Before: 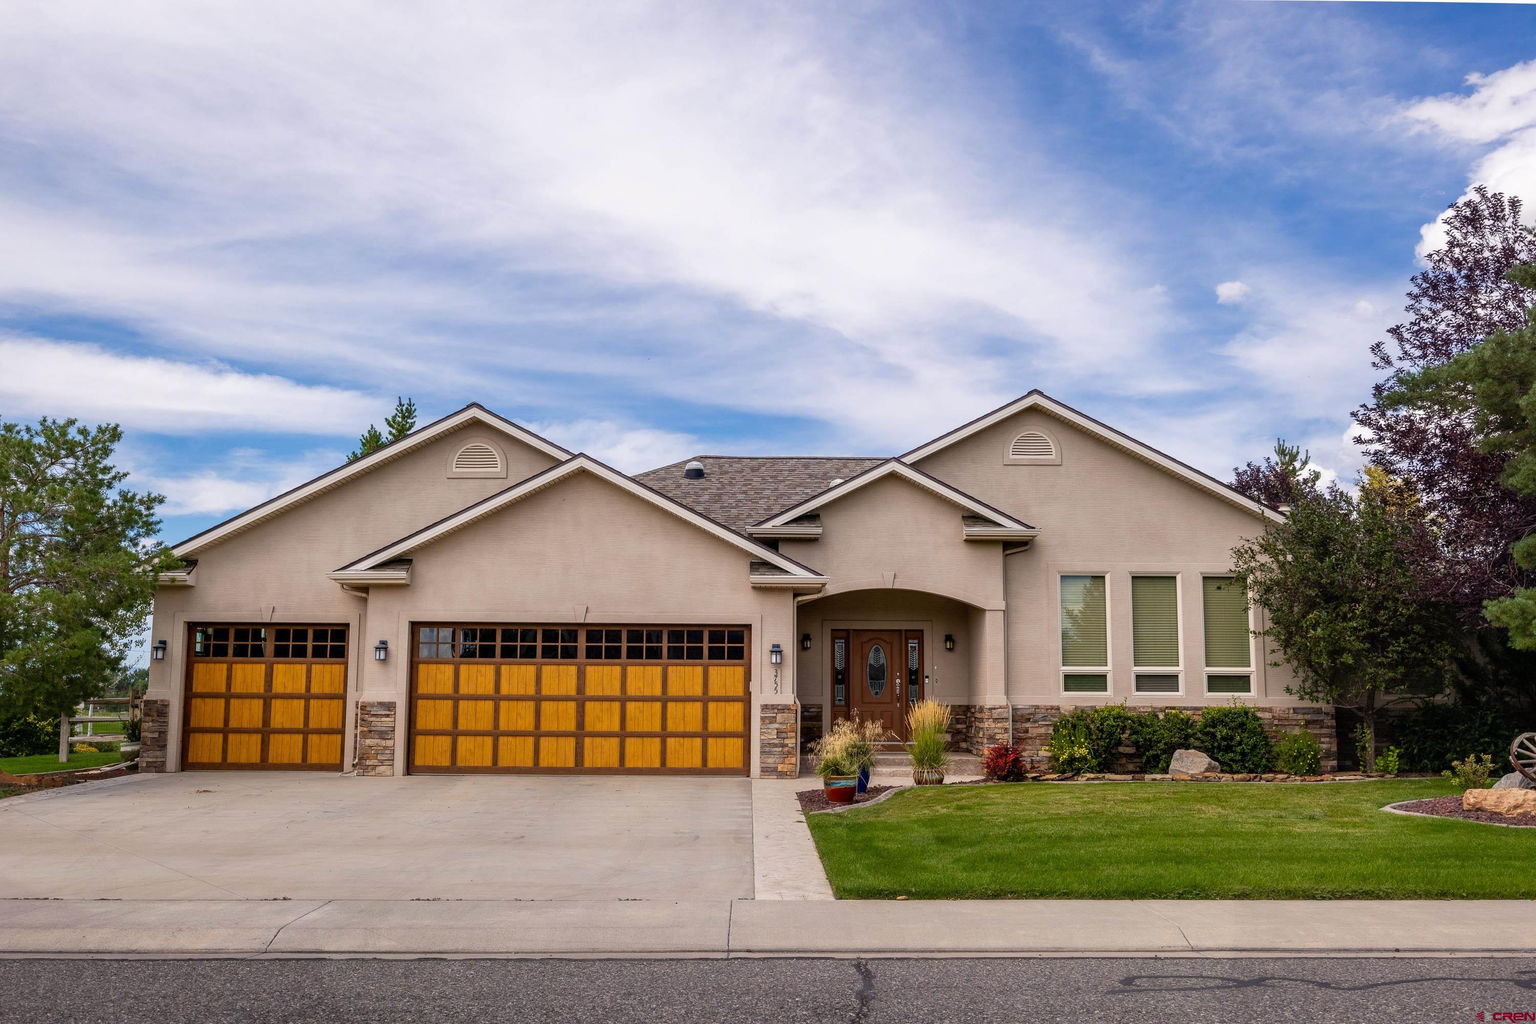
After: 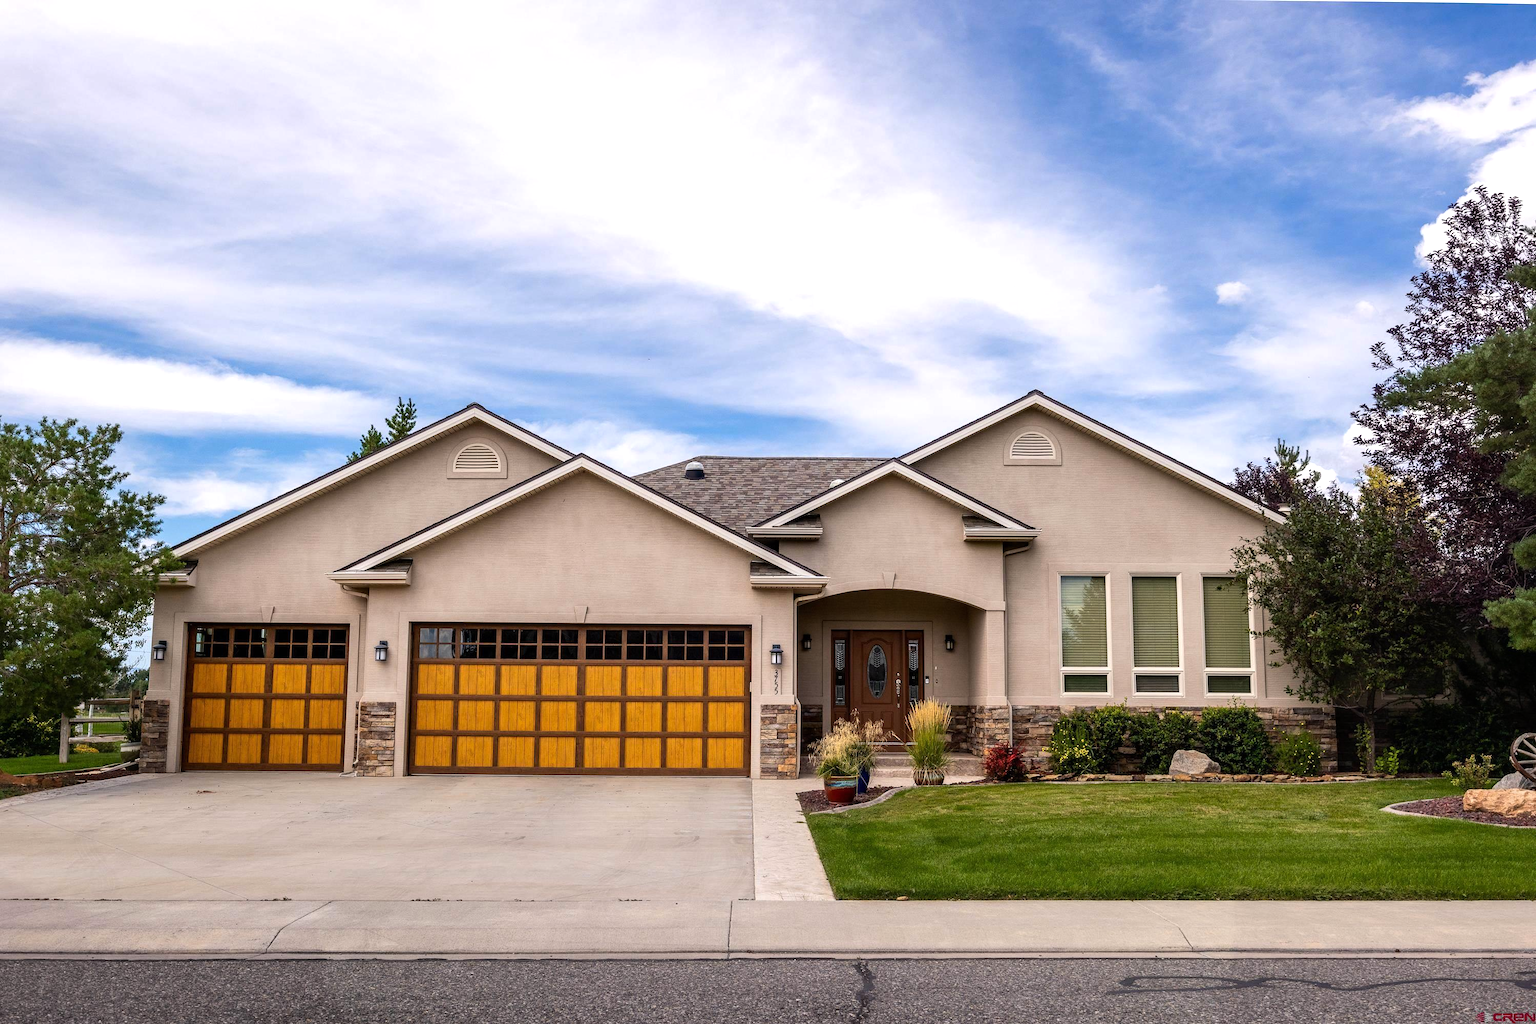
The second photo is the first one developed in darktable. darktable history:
tone equalizer: -8 EV -0.437 EV, -7 EV -0.408 EV, -6 EV -0.337 EV, -5 EV -0.237 EV, -3 EV 0.21 EV, -2 EV 0.341 EV, -1 EV 0.408 EV, +0 EV 0.409 EV, edges refinement/feathering 500, mask exposure compensation -1.57 EV, preserve details no
